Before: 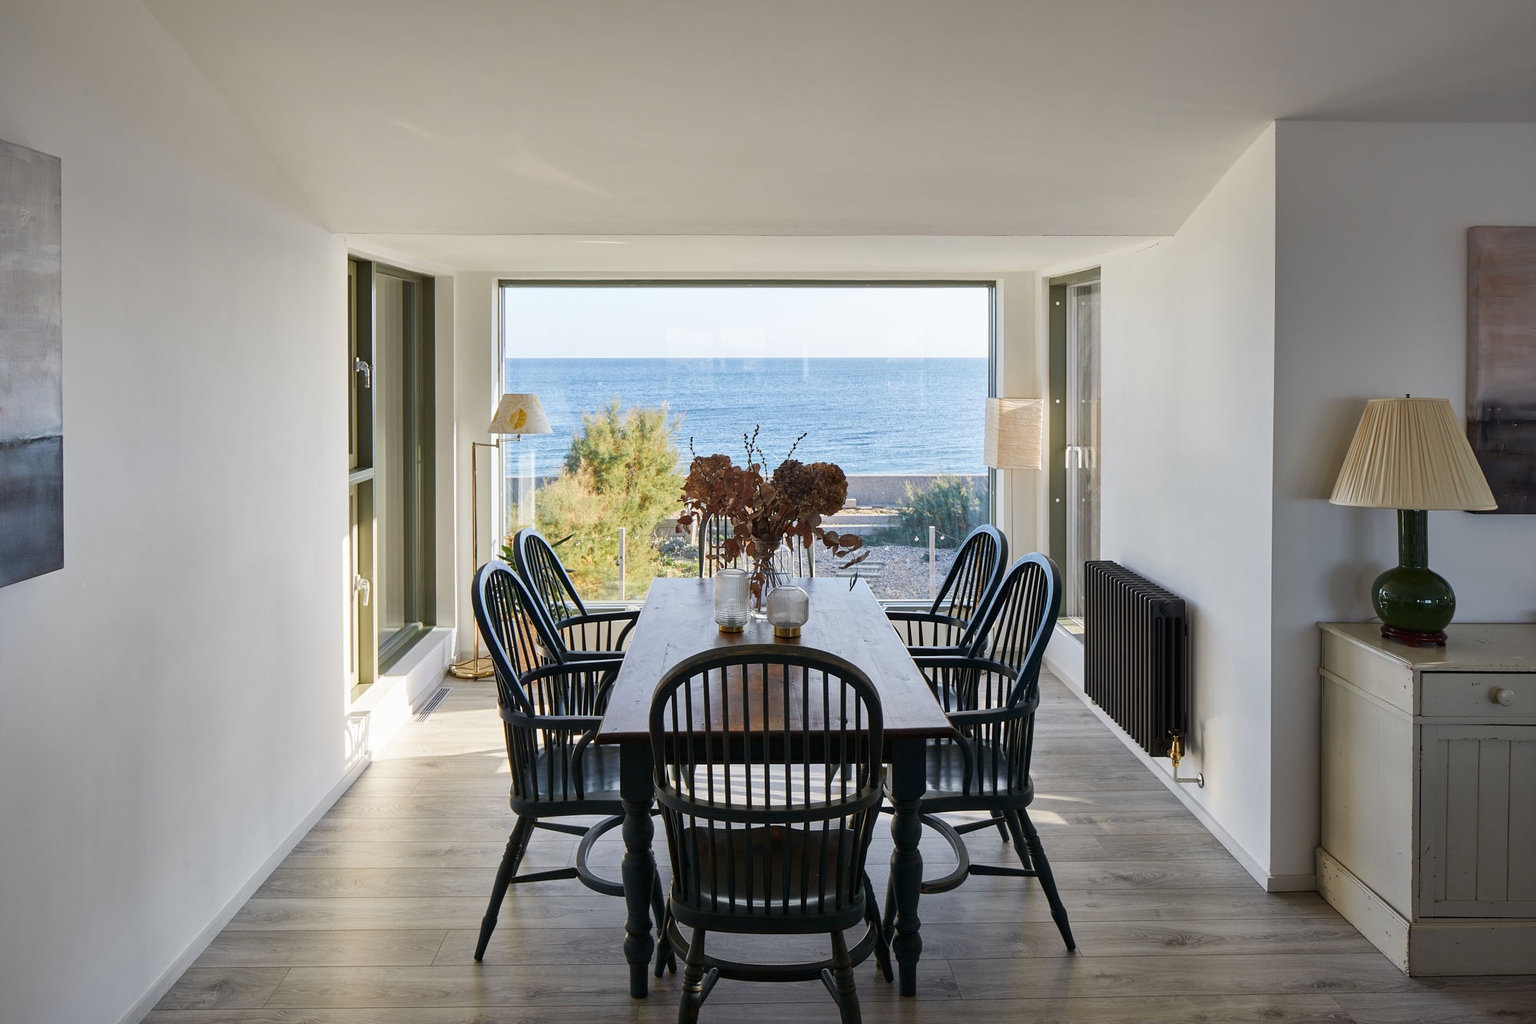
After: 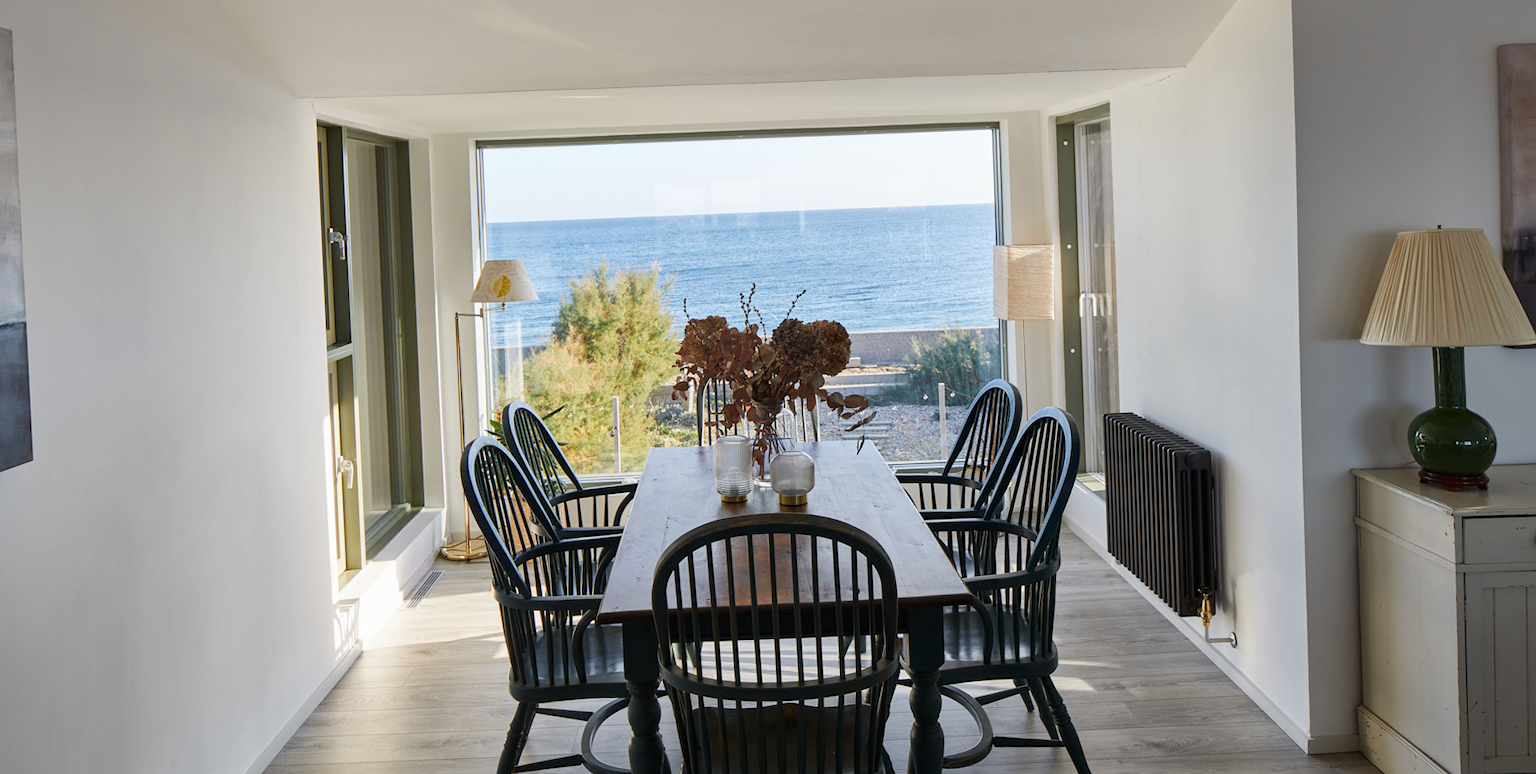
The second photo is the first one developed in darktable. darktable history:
crop: top 13.819%, bottom 11.169%
rotate and perspective: rotation -2.12°, lens shift (vertical) 0.009, lens shift (horizontal) -0.008, automatic cropping original format, crop left 0.036, crop right 0.964, crop top 0.05, crop bottom 0.959
